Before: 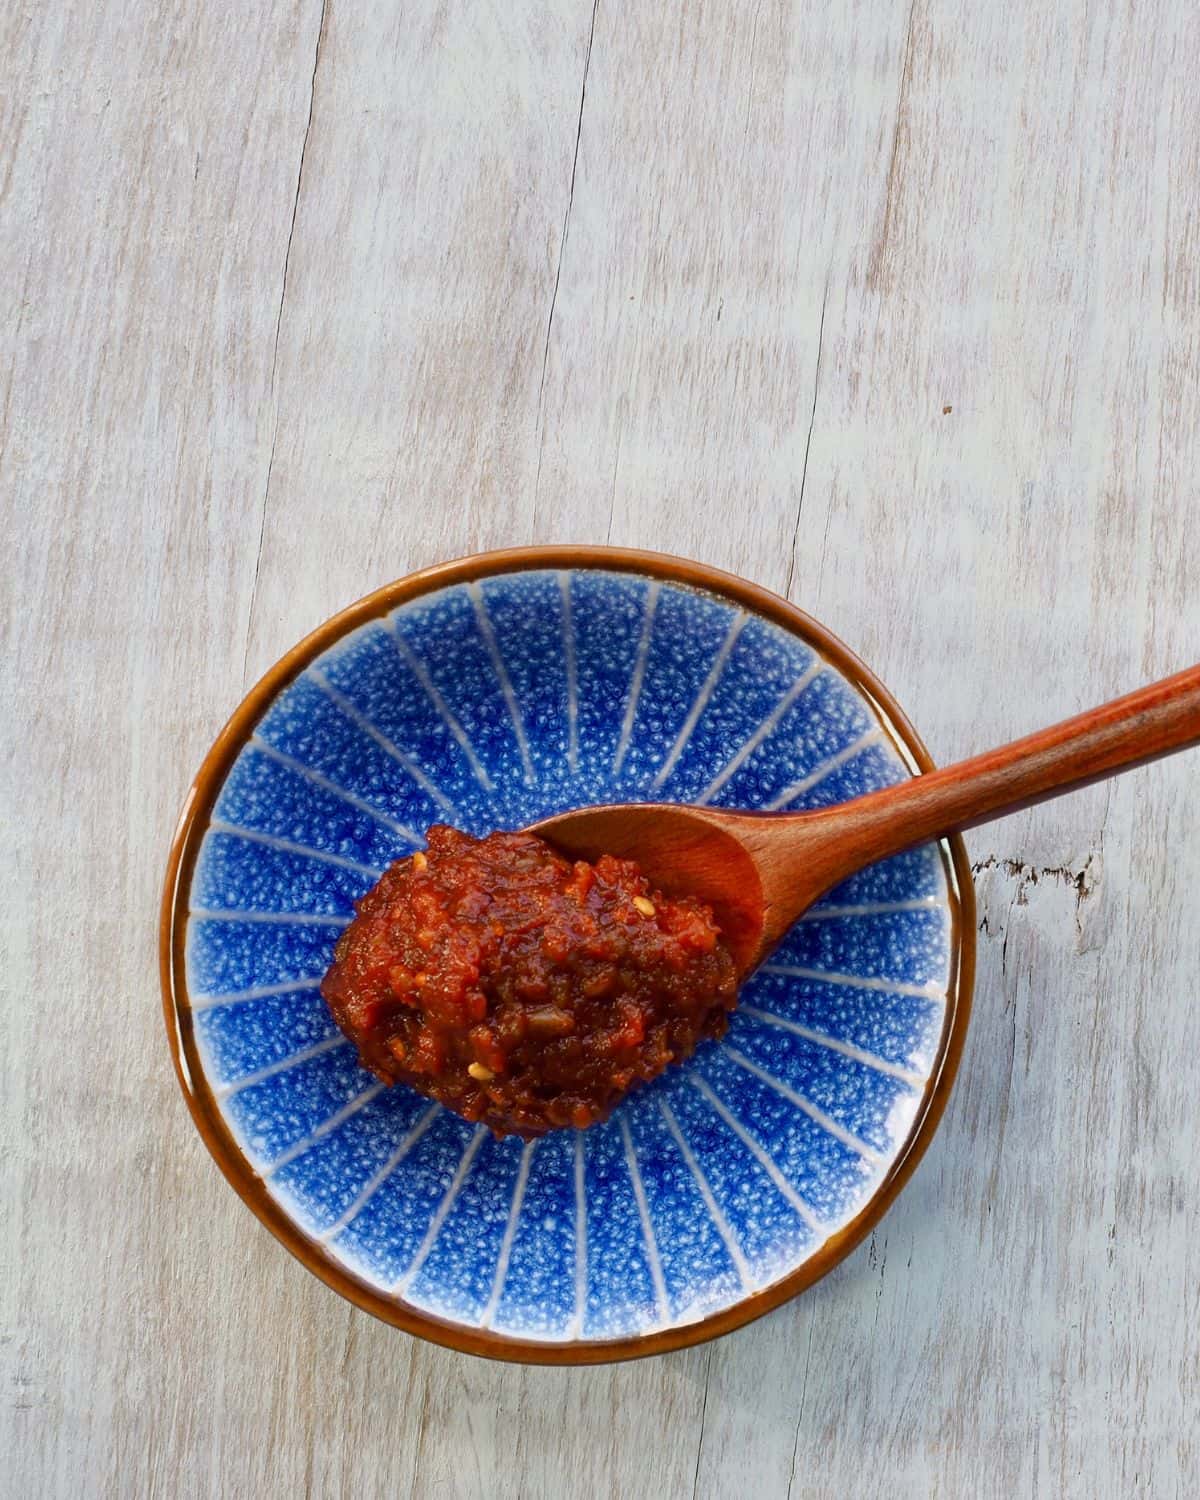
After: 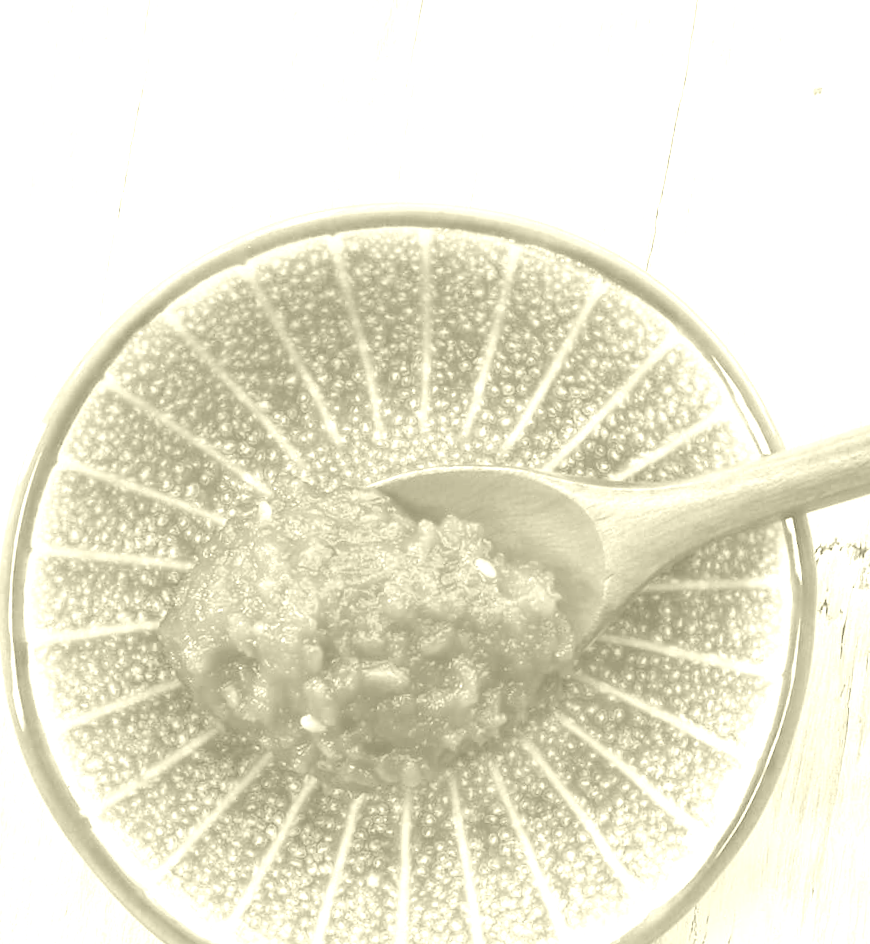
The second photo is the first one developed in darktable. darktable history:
crop and rotate: angle -3.37°, left 9.79%, top 20.73%, right 12.42%, bottom 11.82%
colorize: hue 43.2°, saturation 40%, version 1
color contrast: green-magenta contrast 0.85, blue-yellow contrast 1.25, unbound 0
white balance: emerald 1
exposure: black level correction 0, exposure 1.675 EV, compensate exposure bias true, compensate highlight preservation false
